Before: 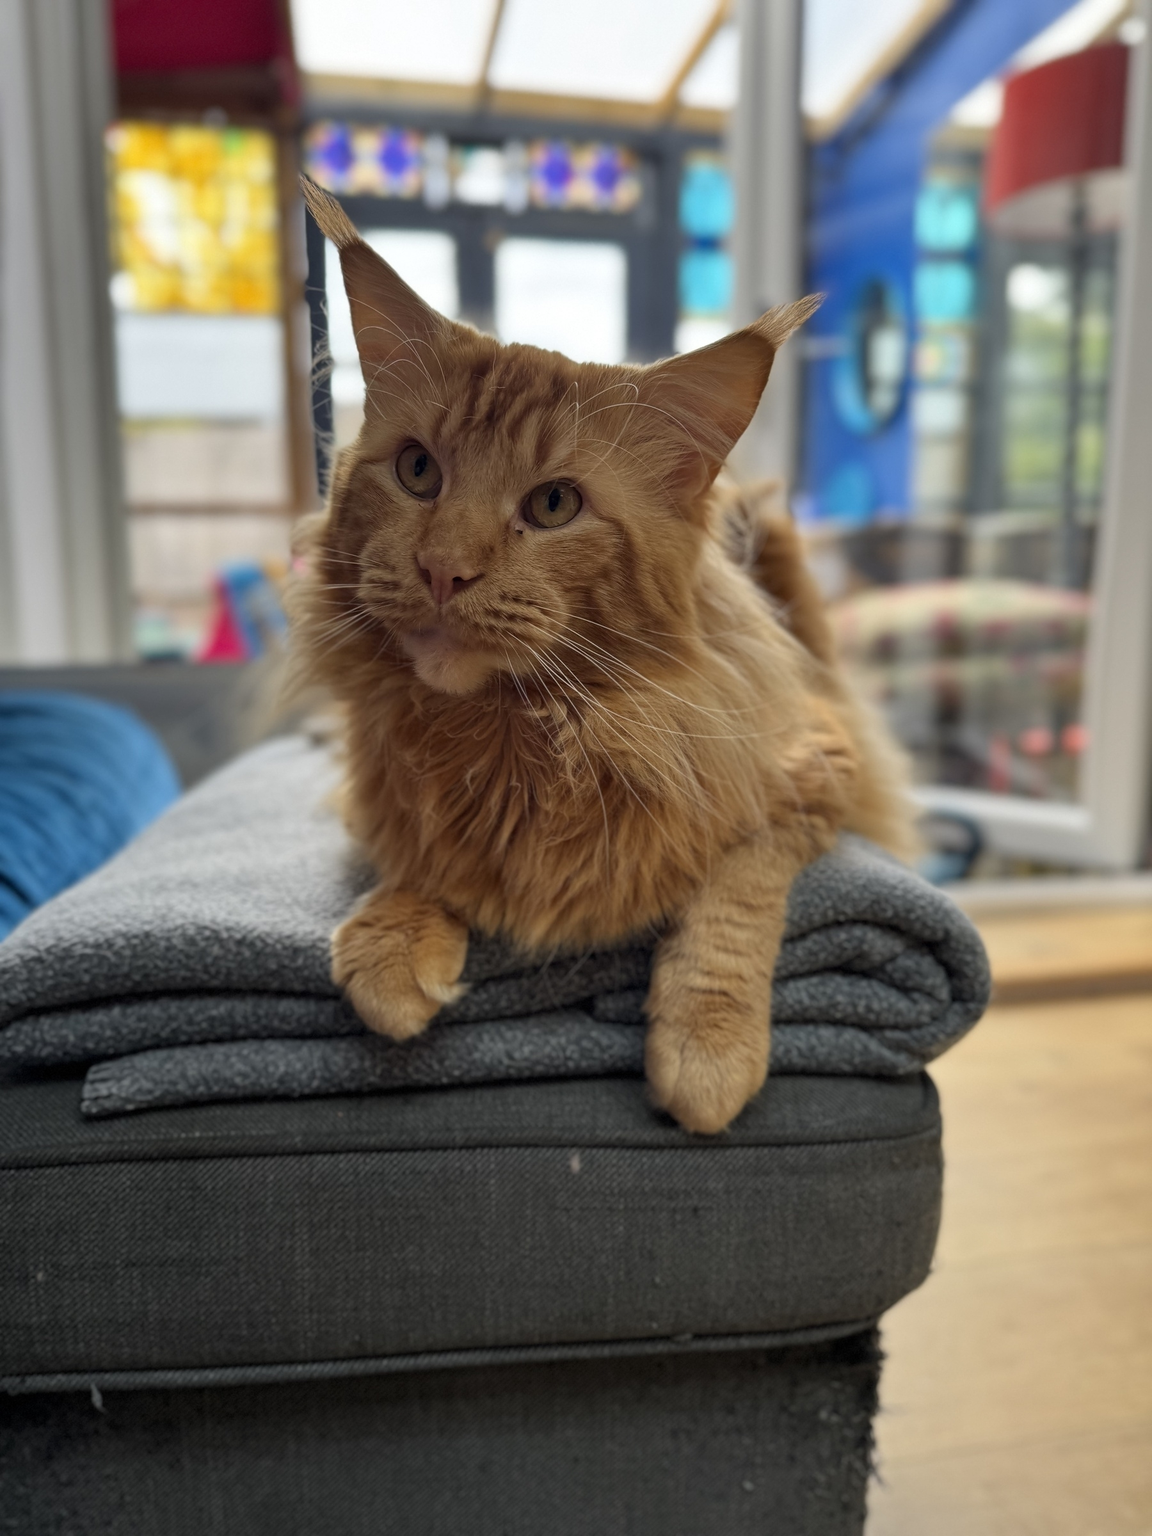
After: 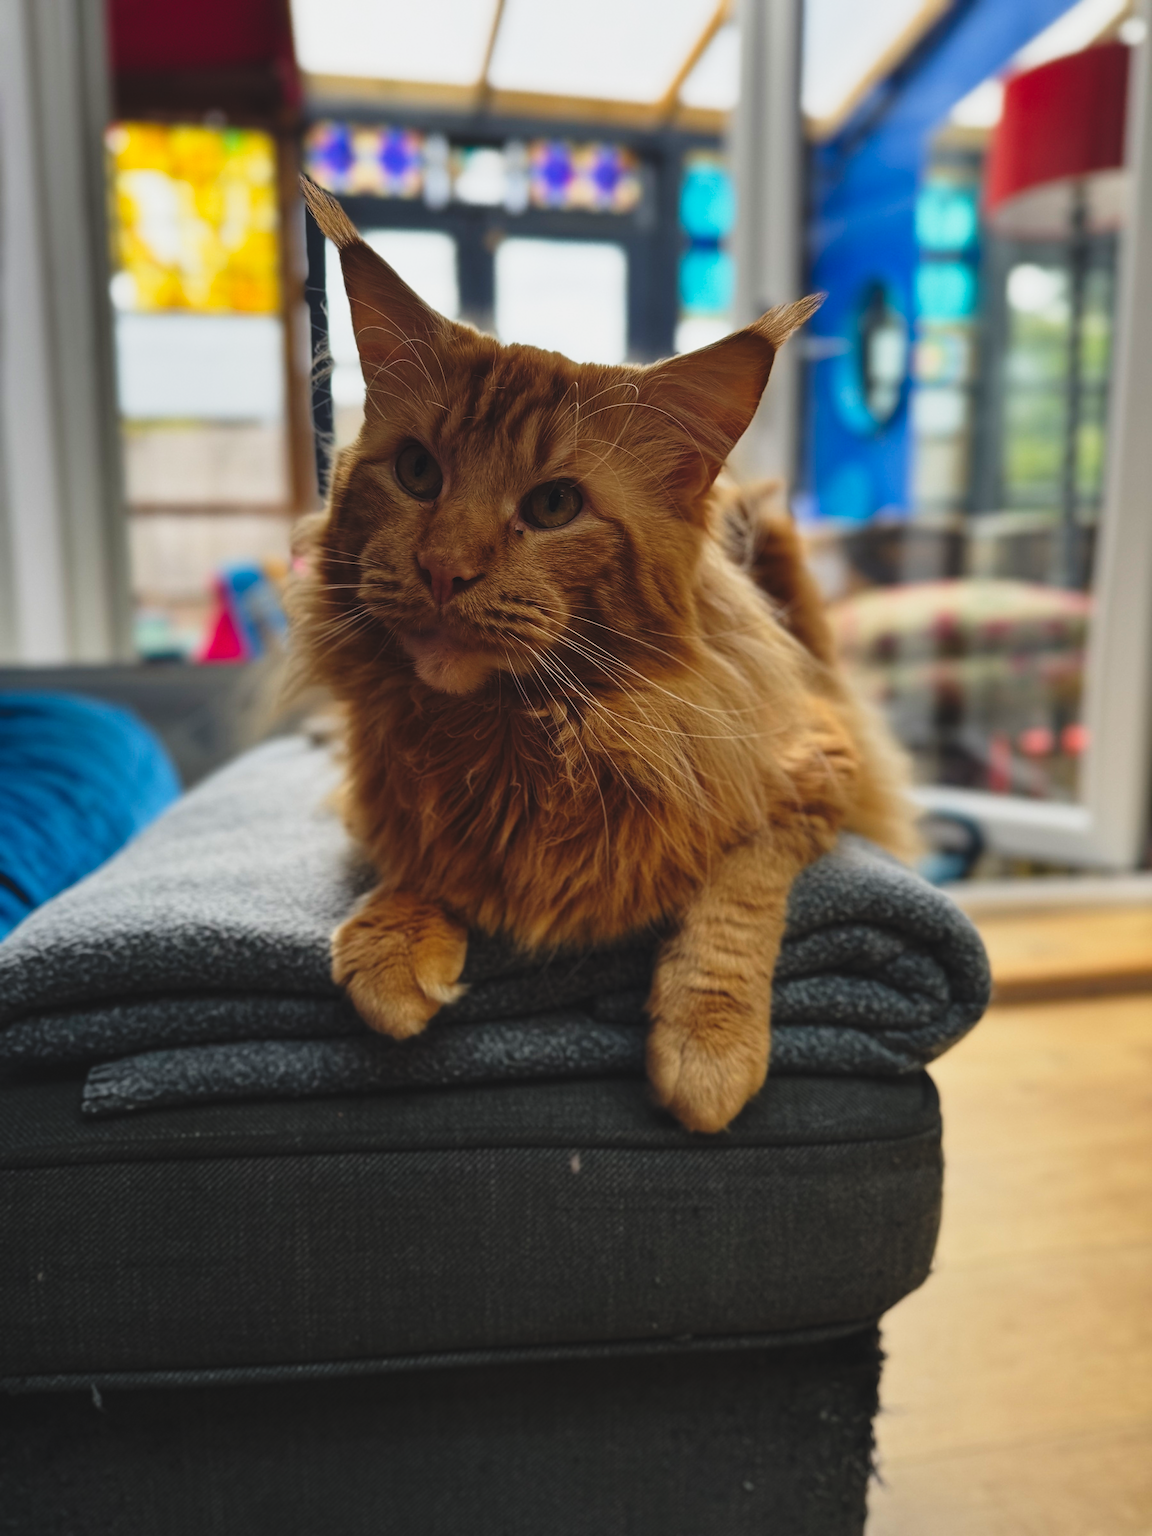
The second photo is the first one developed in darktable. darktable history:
tone curve: curves: ch0 [(0, 0.072) (0.249, 0.176) (0.518, 0.489) (0.832, 0.854) (1, 0.948)], preserve colors none
